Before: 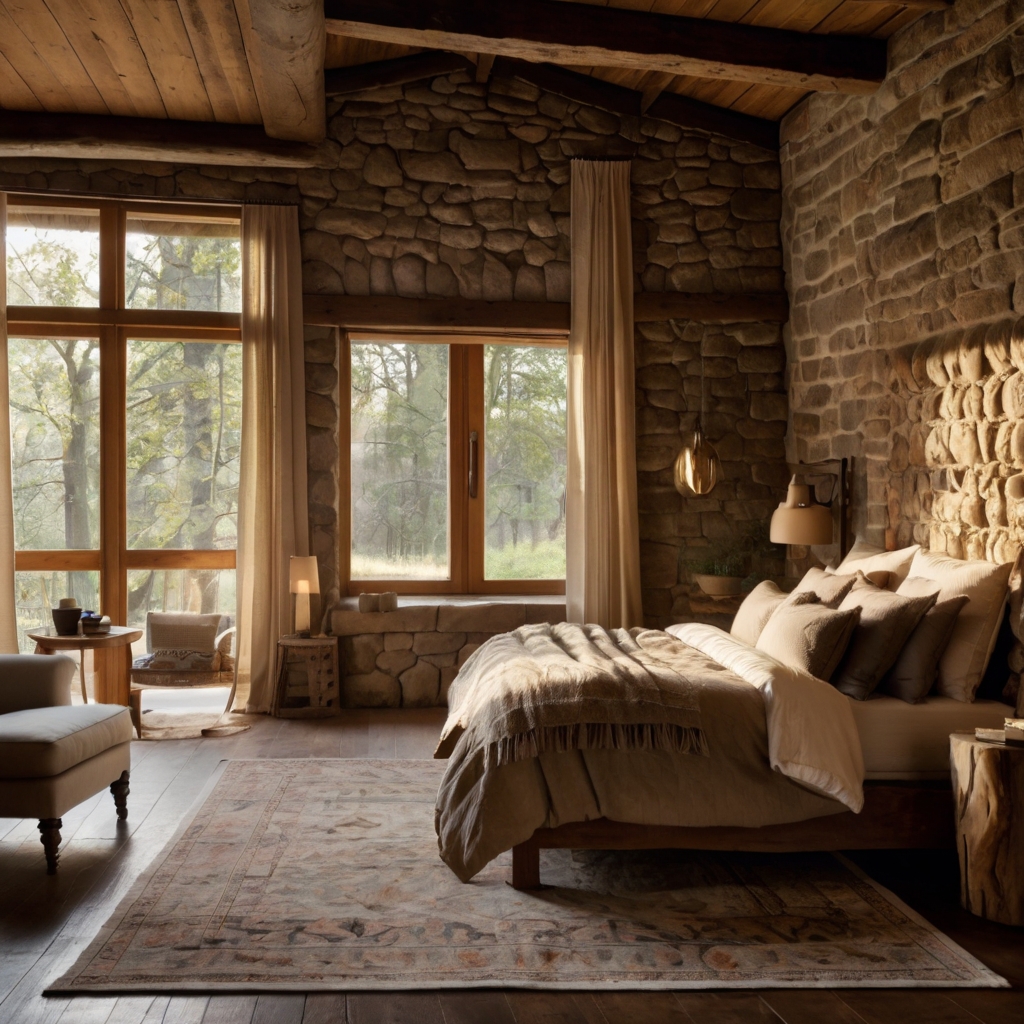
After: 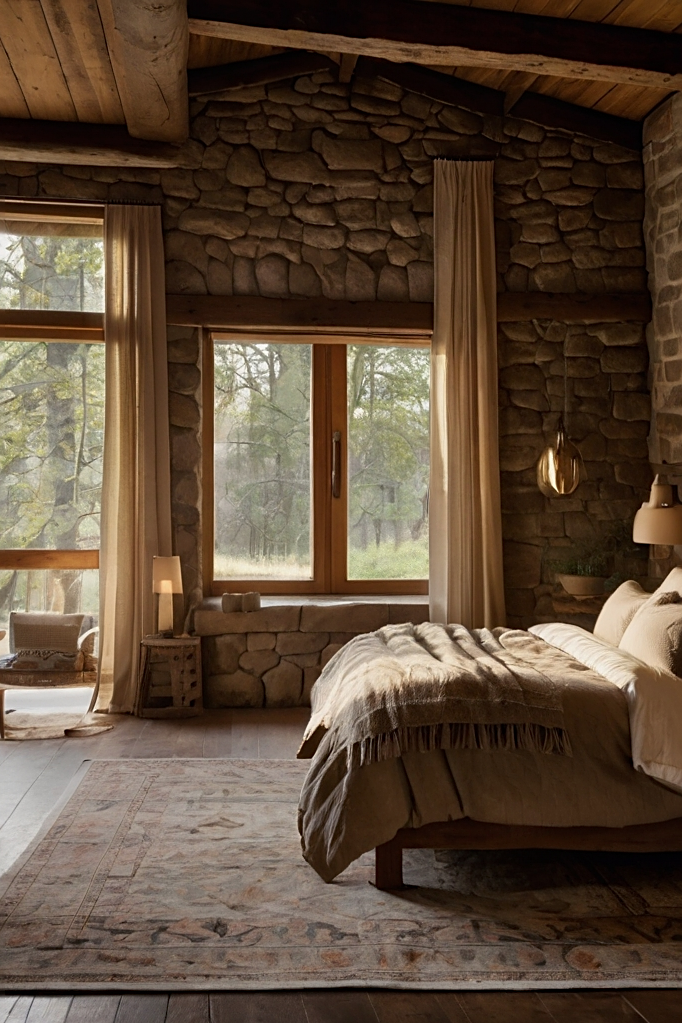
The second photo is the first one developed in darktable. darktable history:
sharpen: on, module defaults
crop and rotate: left 13.446%, right 19.933%
exposure: exposure -0.157 EV, compensate exposure bias true, compensate highlight preservation false
